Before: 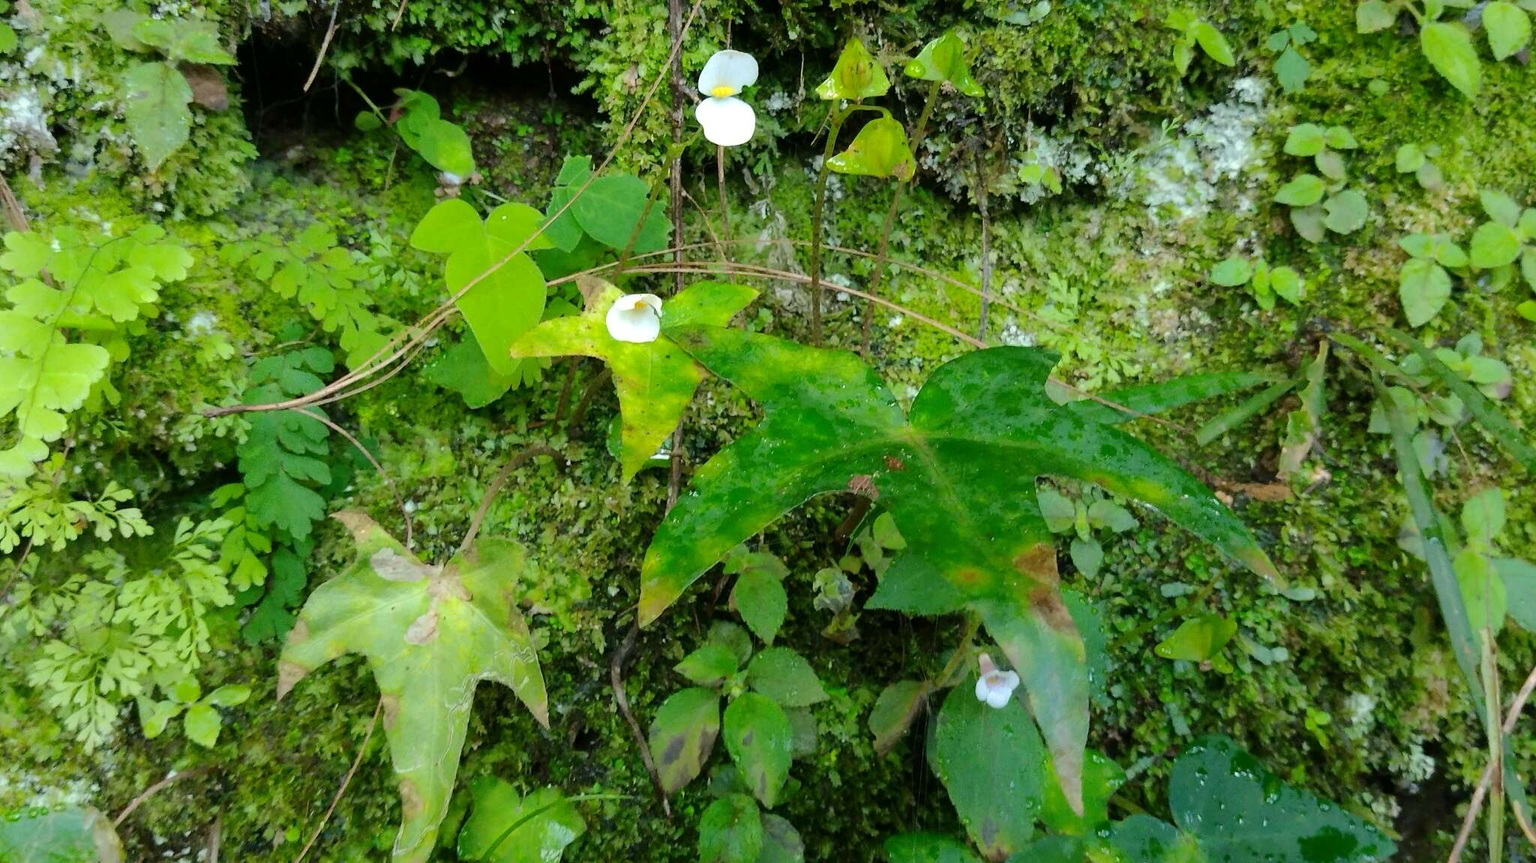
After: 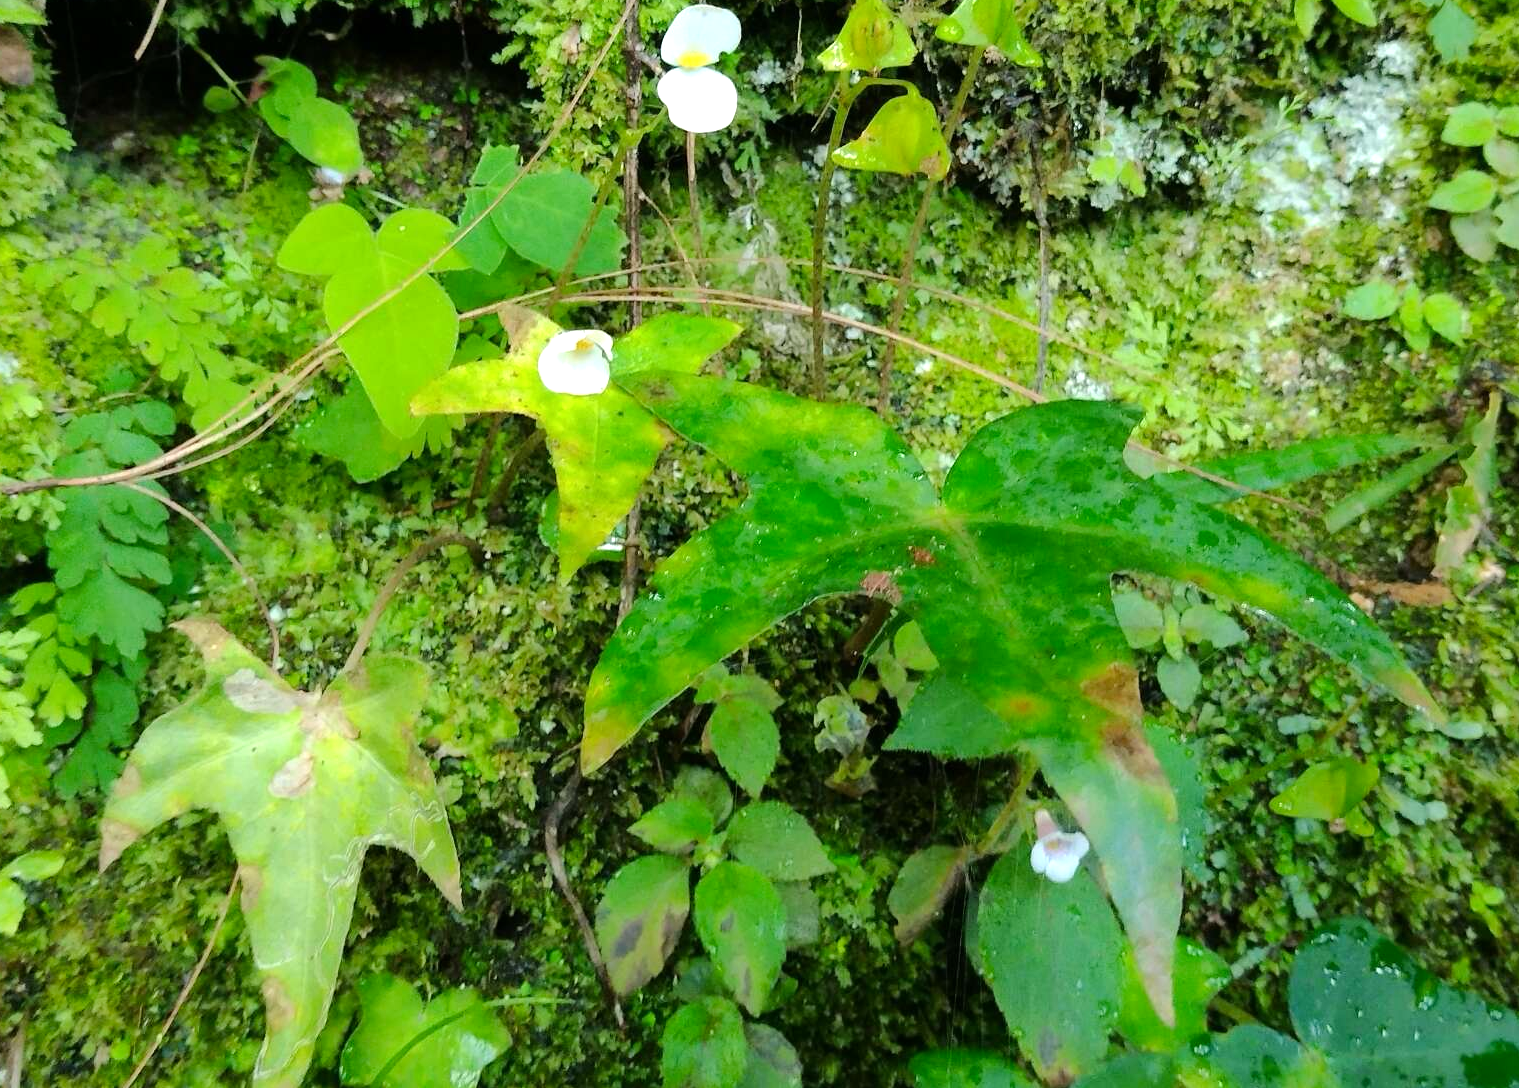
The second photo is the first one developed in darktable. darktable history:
crop and rotate: left 13.217%, top 5.39%, right 12.596%
color balance rgb: perceptual saturation grading › global saturation 0.3%, perceptual brilliance grading › mid-tones 9.724%, perceptual brilliance grading › shadows 14.836%
tone equalizer: -8 EV -0.417 EV, -7 EV -0.406 EV, -6 EV -0.369 EV, -5 EV -0.21 EV, -3 EV 0.22 EV, -2 EV 0.334 EV, -1 EV 0.399 EV, +0 EV 0.419 EV
